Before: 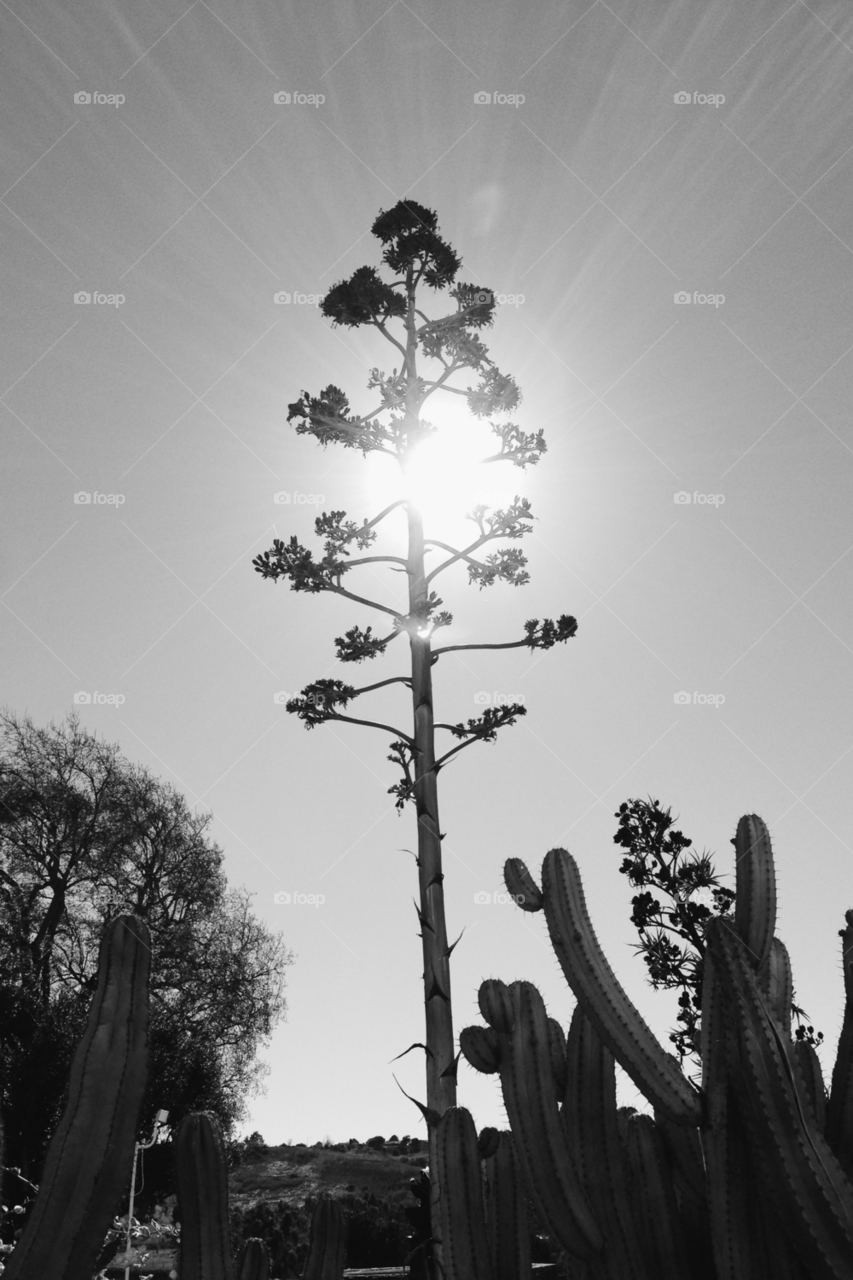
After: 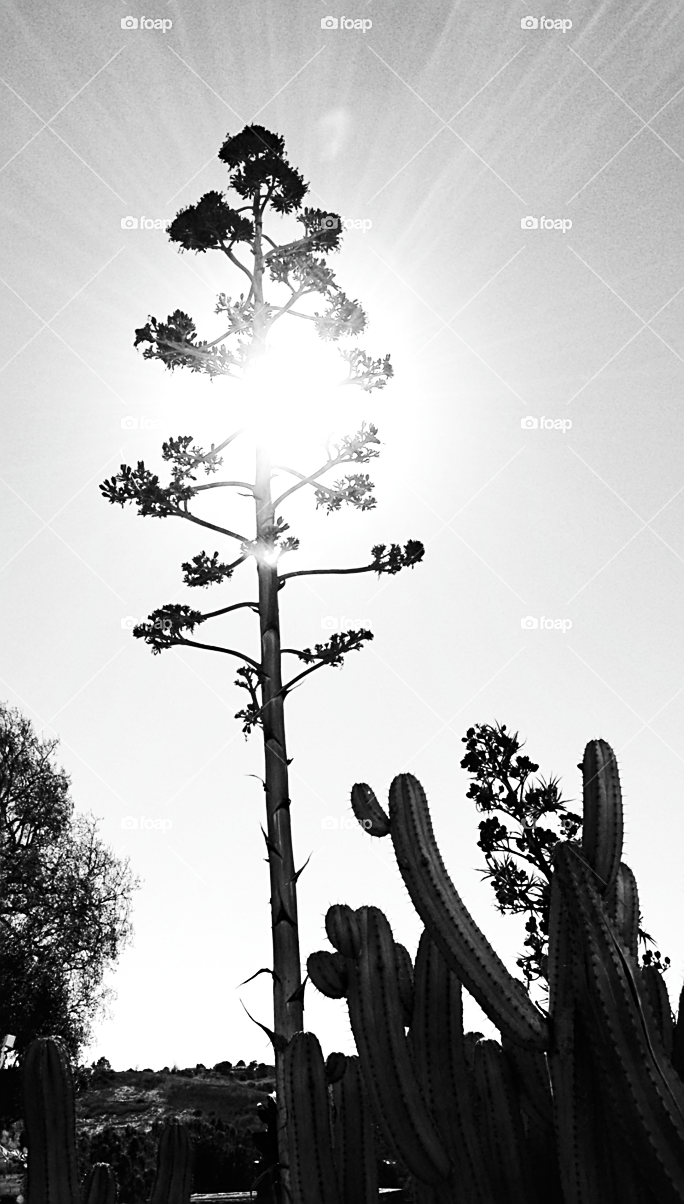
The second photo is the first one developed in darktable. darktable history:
color correction: highlights b* -0.06, saturation 2.98
local contrast: mode bilateral grid, contrast 21, coarseness 50, detail 119%, midtone range 0.2
crop and rotate: left 17.979%, top 5.886%, right 1.804%
haze removal: compatibility mode true, adaptive false
exposure: exposure 0.481 EV, compensate highlight preservation false
contrast brightness saturation: contrast 0.293
sharpen: on, module defaults
tone equalizer: on, module defaults
